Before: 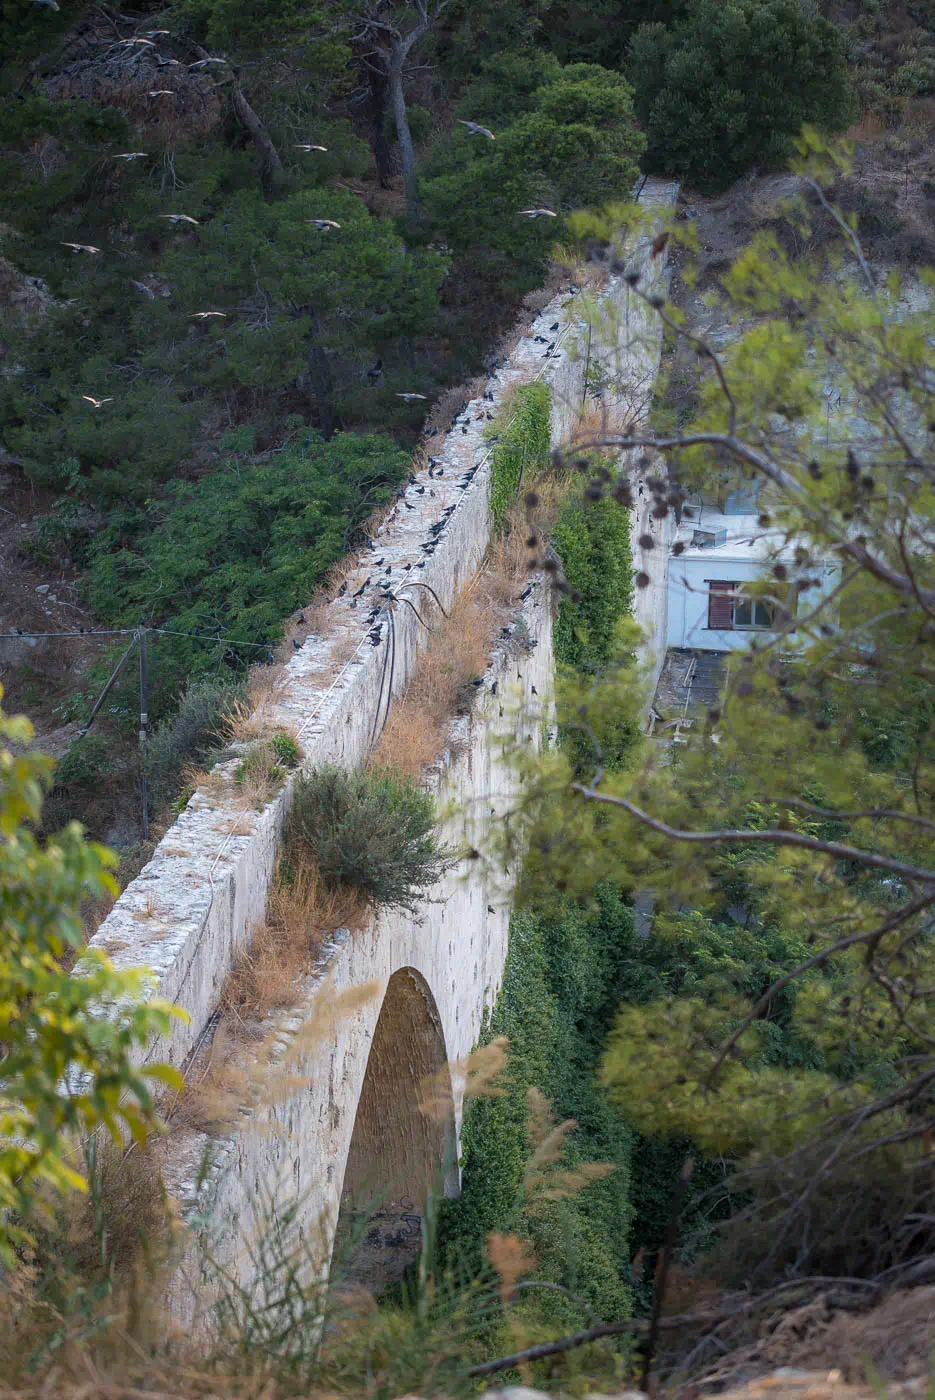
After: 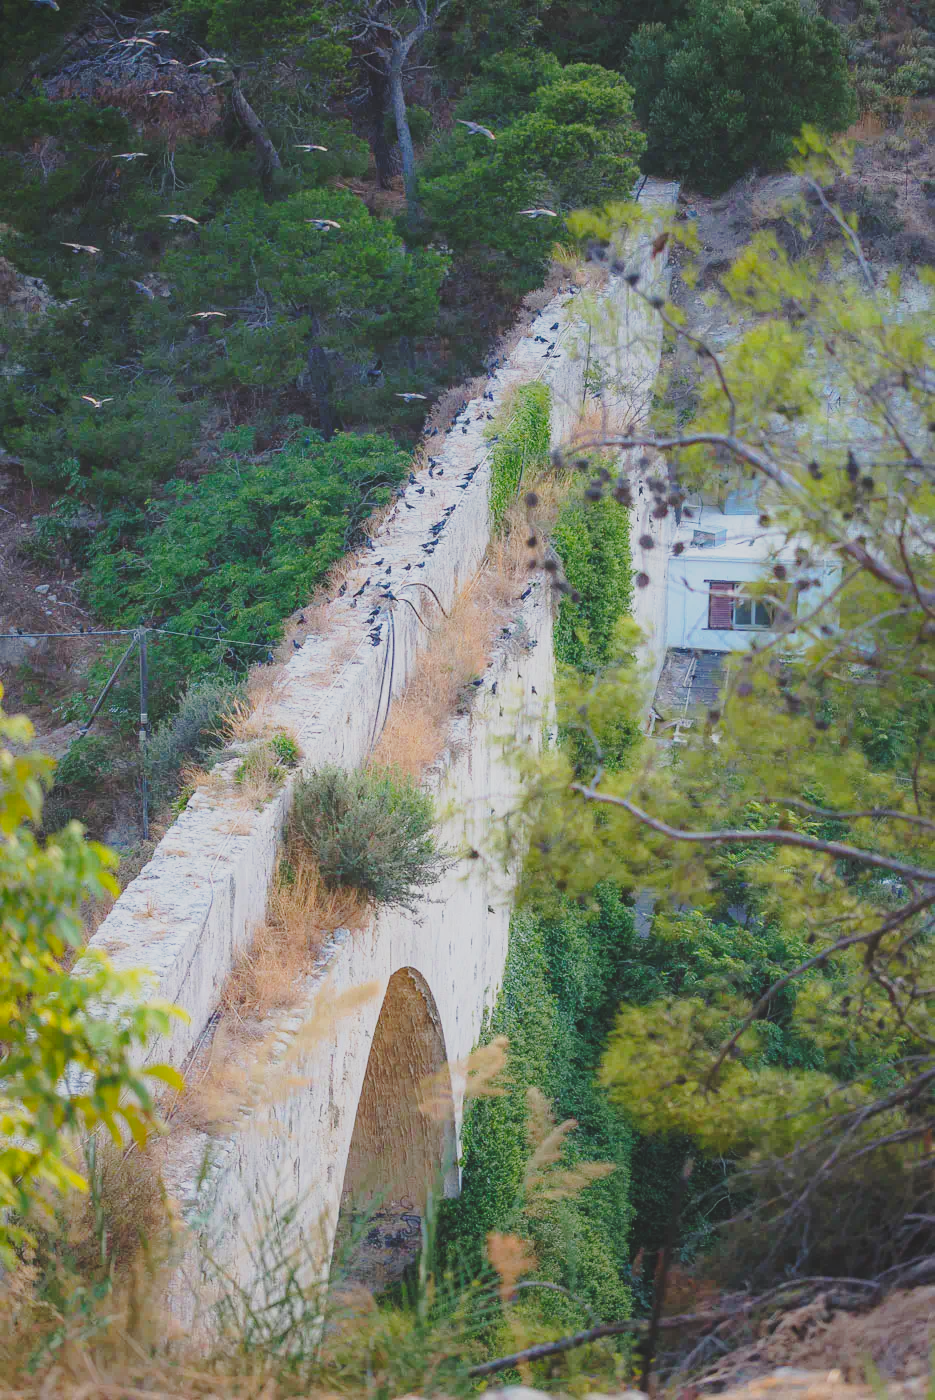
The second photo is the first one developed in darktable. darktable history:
shadows and highlights: shadows -23.08, highlights 46.15, soften with gaussian
base curve: curves: ch0 [(0, 0) (0.028, 0.03) (0.121, 0.232) (0.46, 0.748) (0.859, 0.968) (1, 1)], preserve colors none
contrast brightness saturation: contrast -0.28
